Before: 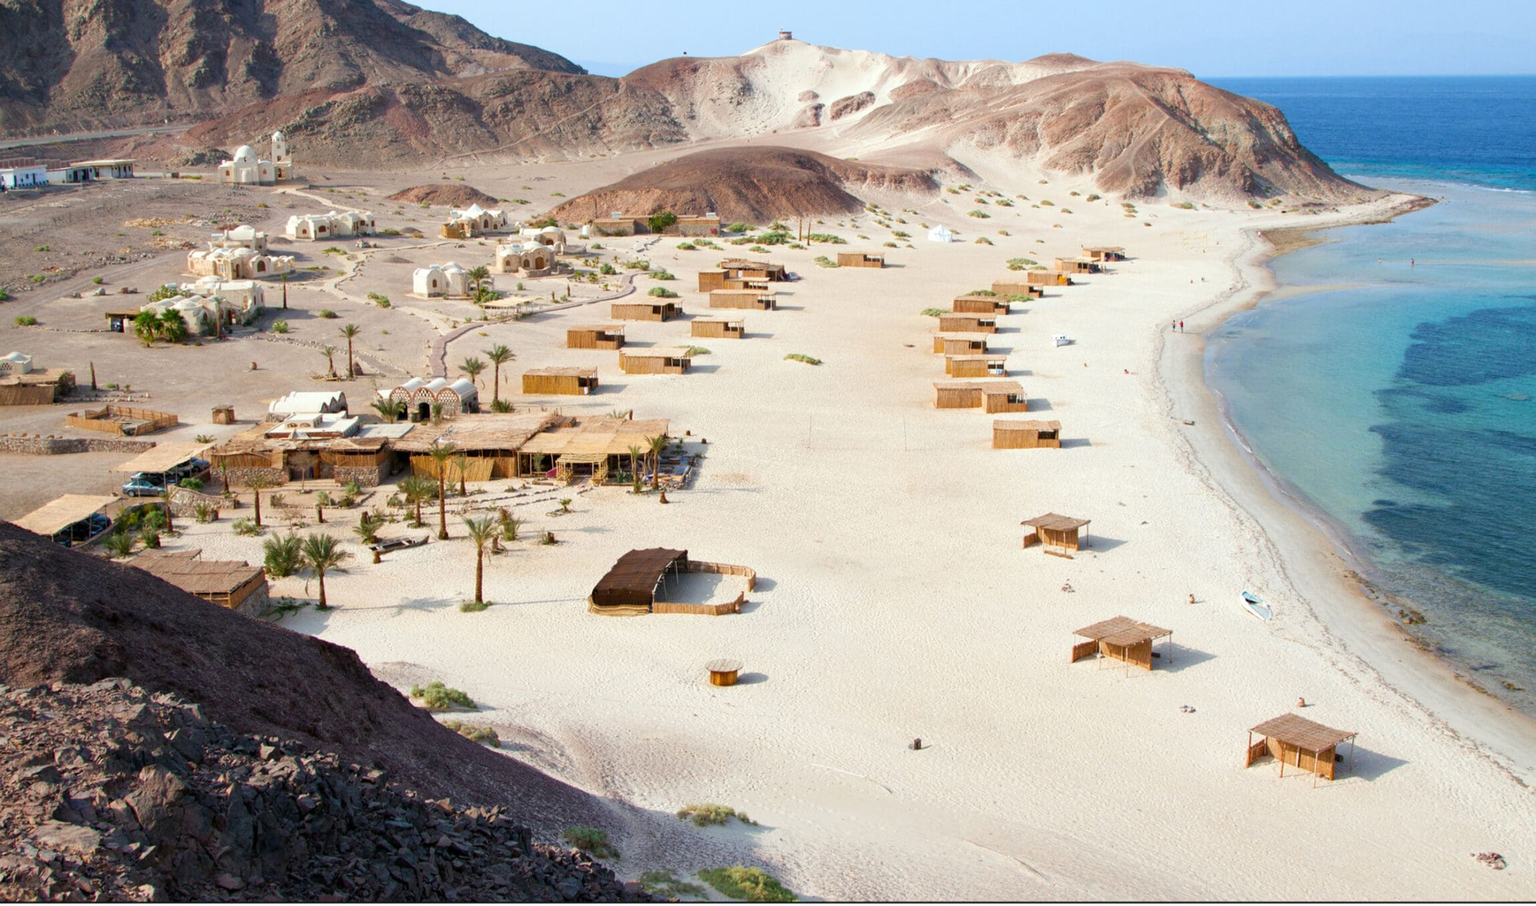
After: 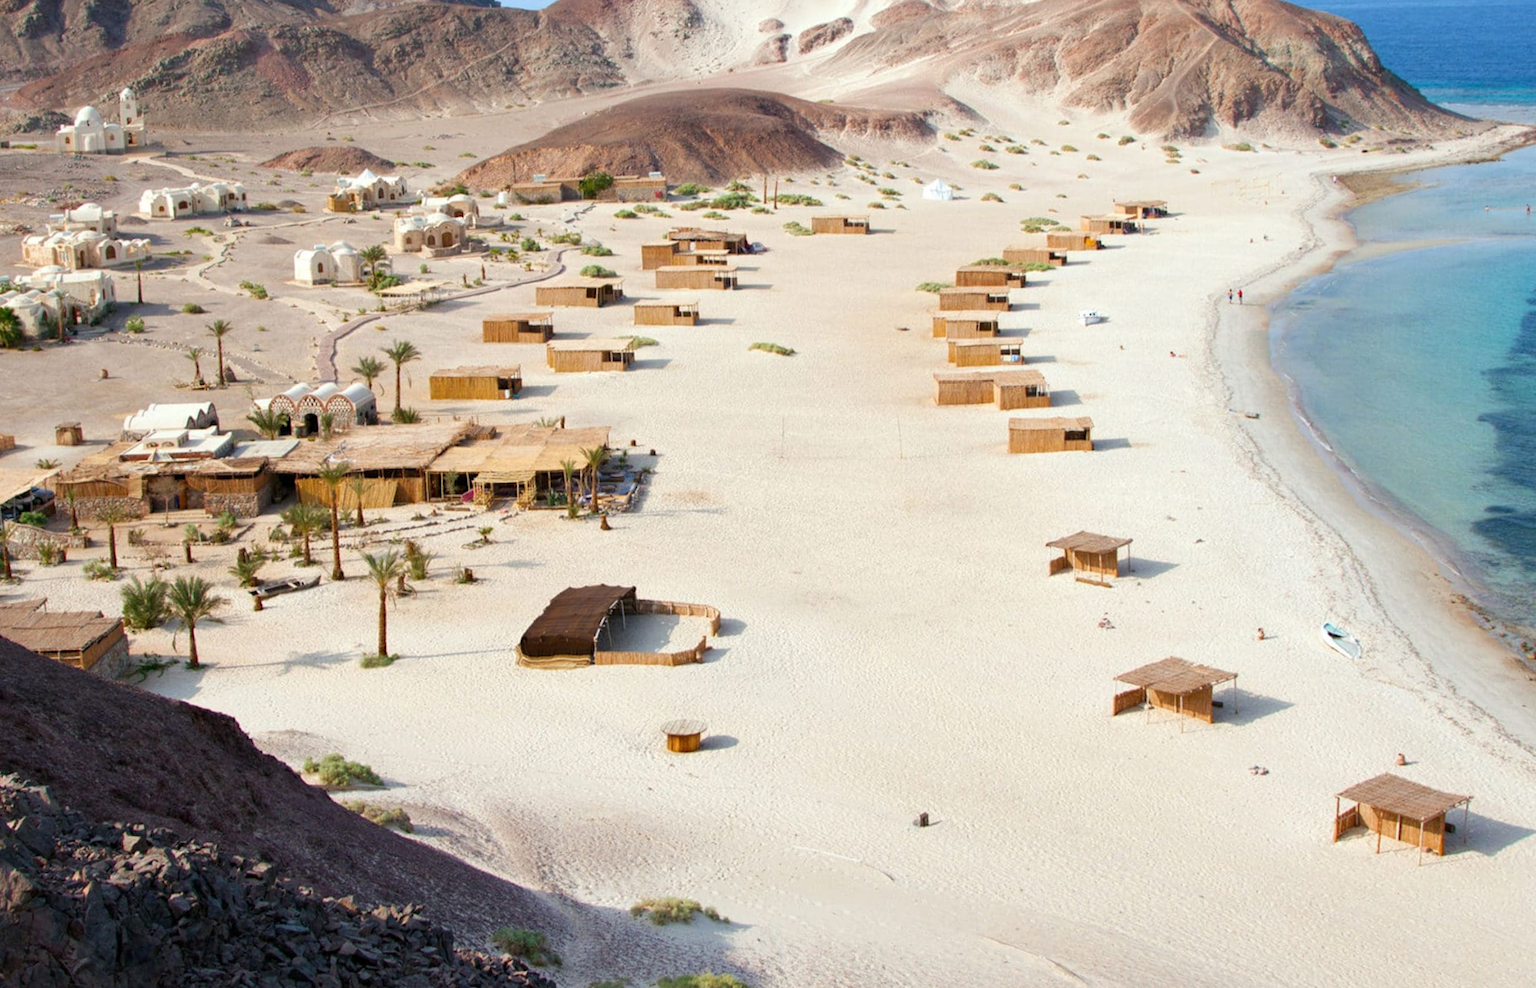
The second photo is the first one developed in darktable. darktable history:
crop: left 9.807%, top 6.259%, right 7.334%, bottom 2.177%
rotate and perspective: rotation -1.32°, lens shift (horizontal) -0.031, crop left 0.015, crop right 0.985, crop top 0.047, crop bottom 0.982
